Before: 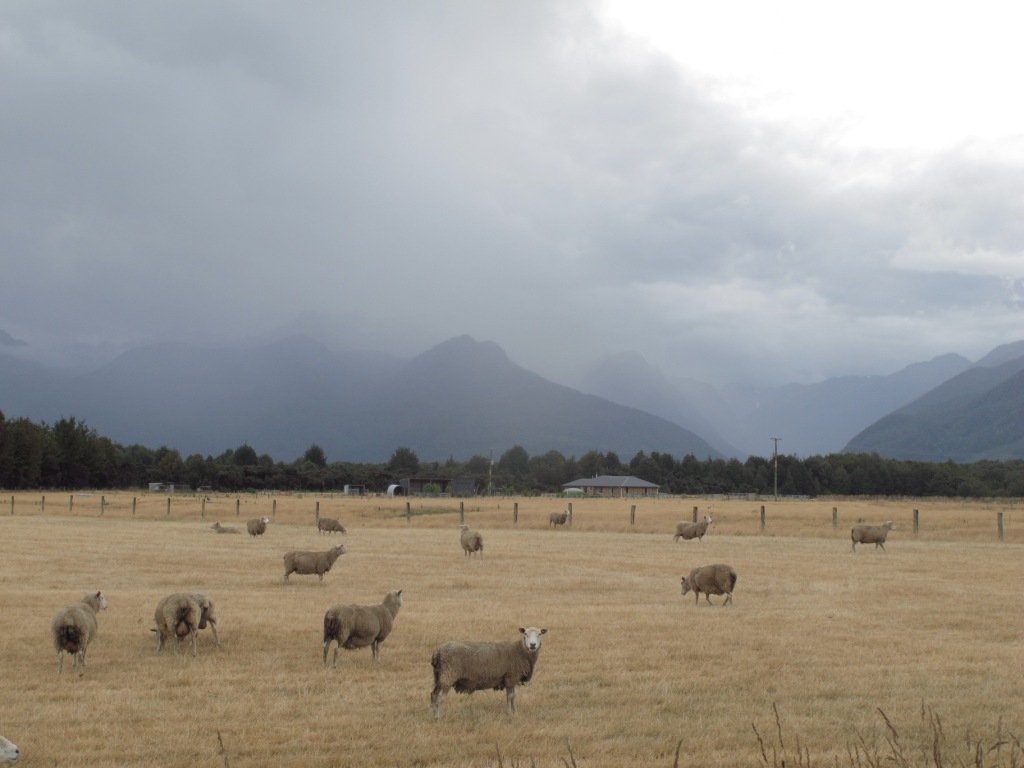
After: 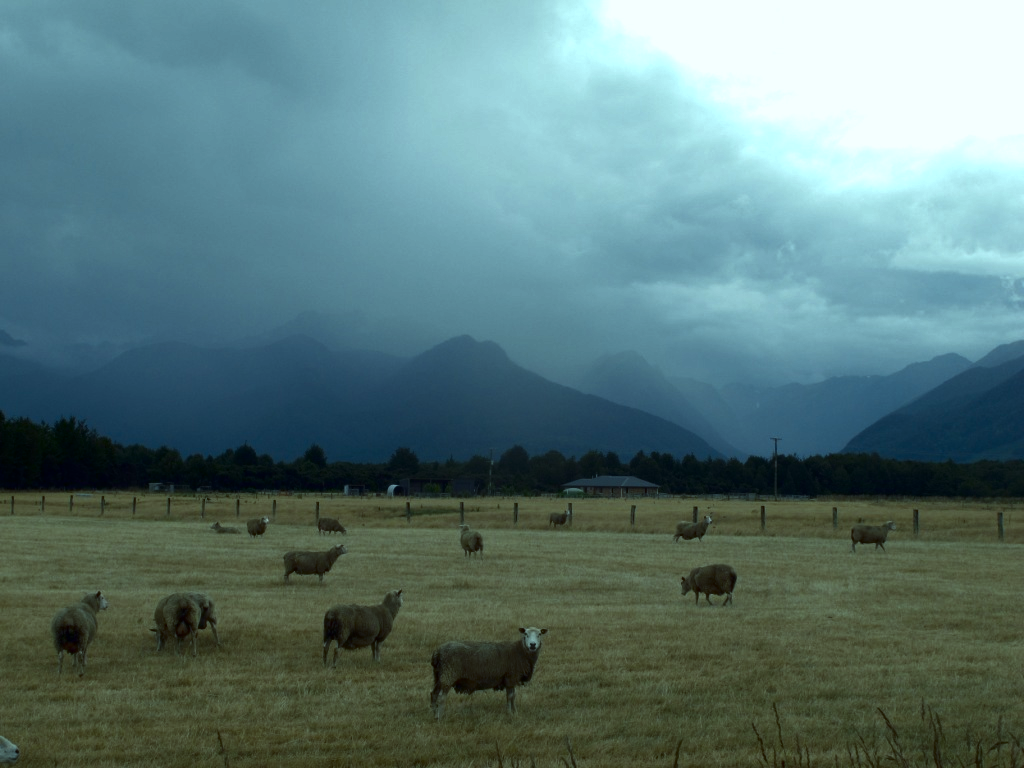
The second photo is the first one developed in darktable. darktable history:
color balance: mode lift, gamma, gain (sRGB), lift [0.997, 0.979, 1.021, 1.011], gamma [1, 1.084, 0.916, 0.998], gain [1, 0.87, 1.13, 1.101], contrast 4.55%, contrast fulcrum 38.24%, output saturation 104.09%
color balance rgb: global vibrance 6.81%, saturation formula JzAzBz (2021)
contrast brightness saturation: brightness -0.52
white balance: red 0.98, blue 1.034
